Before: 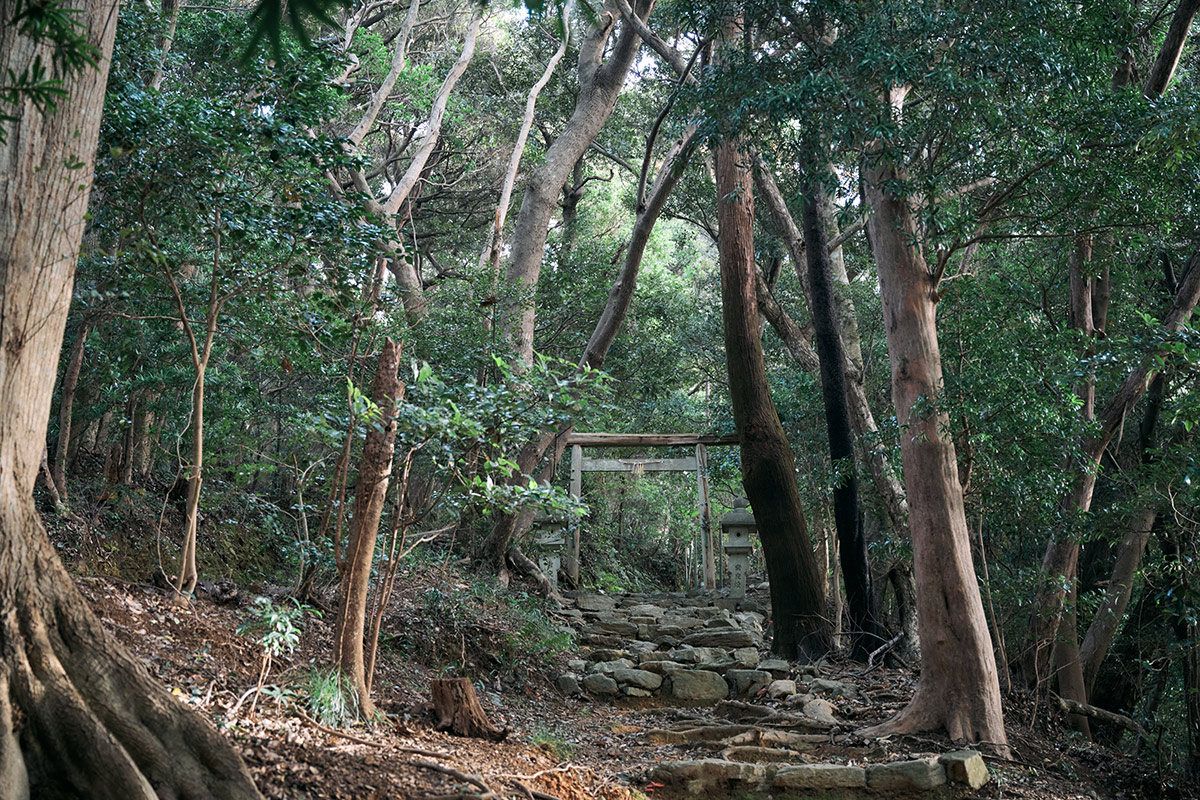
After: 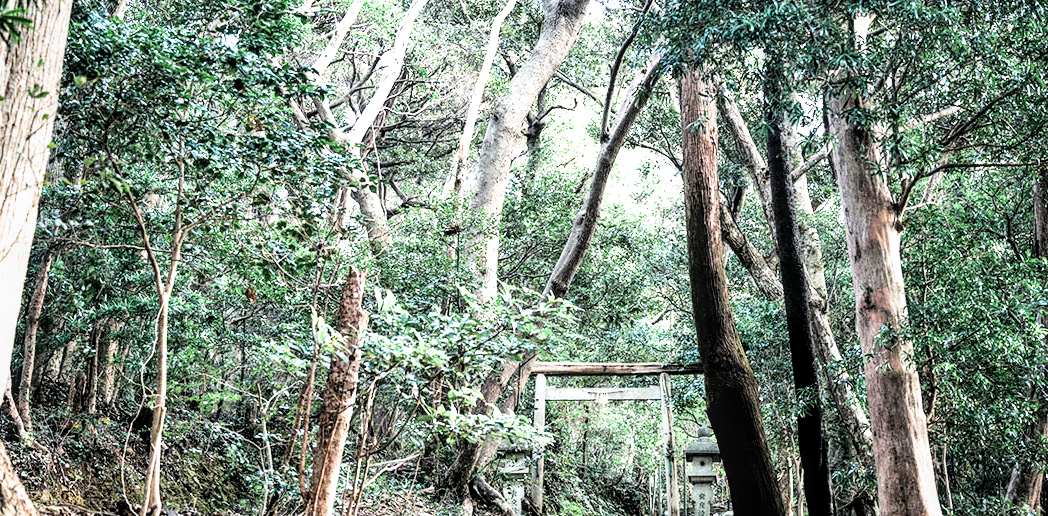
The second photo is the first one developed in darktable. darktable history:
exposure: black level correction 0, exposure 1.5 EV, compensate exposure bias true, compensate highlight preservation false
local contrast: detail 130%
filmic rgb: black relative exposure -5 EV, white relative exposure 3.5 EV, hardness 3.19, contrast 1.3, highlights saturation mix -50%
crop: left 3.015%, top 8.969%, right 9.647%, bottom 26.457%
tone equalizer: -8 EV -0.75 EV, -7 EV -0.7 EV, -6 EV -0.6 EV, -5 EV -0.4 EV, -3 EV 0.4 EV, -2 EV 0.6 EV, -1 EV 0.7 EV, +0 EV 0.75 EV, edges refinement/feathering 500, mask exposure compensation -1.57 EV, preserve details no
